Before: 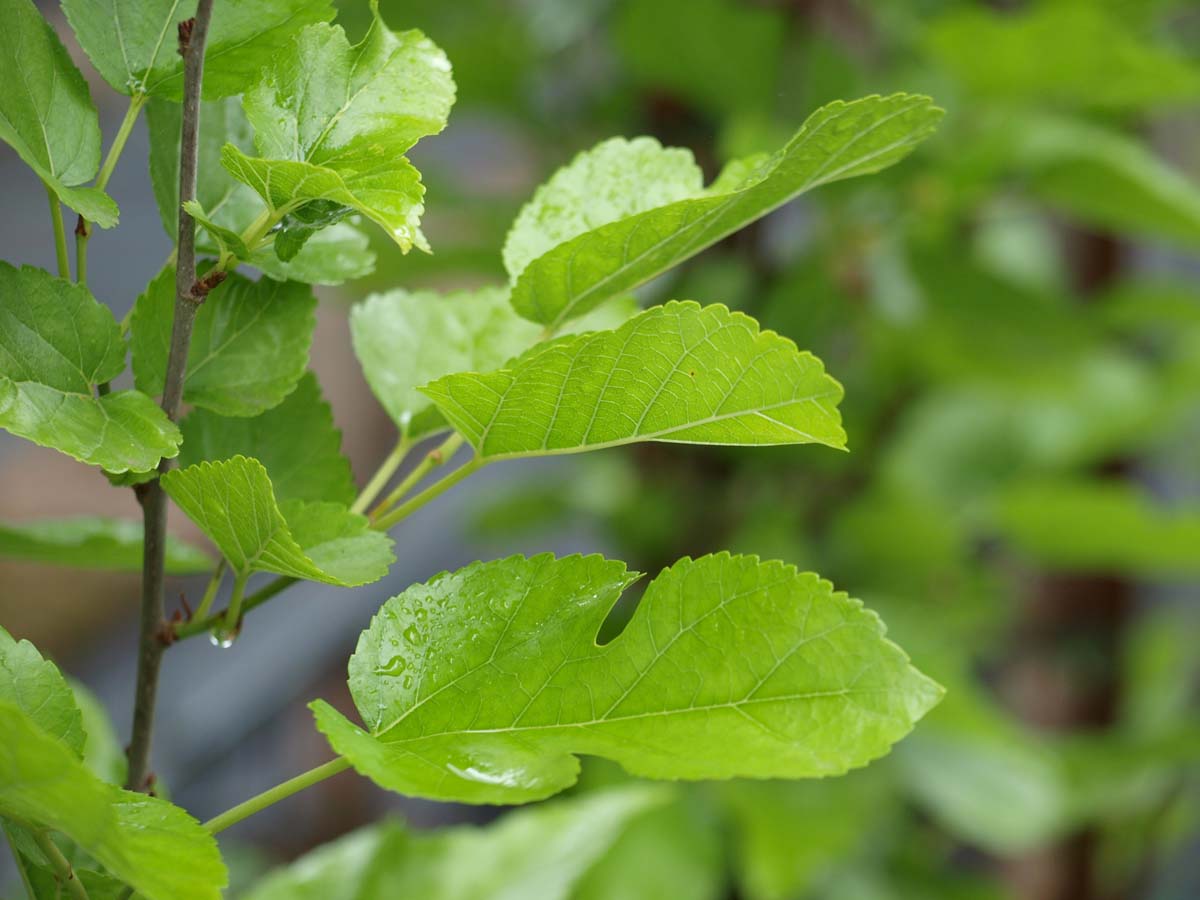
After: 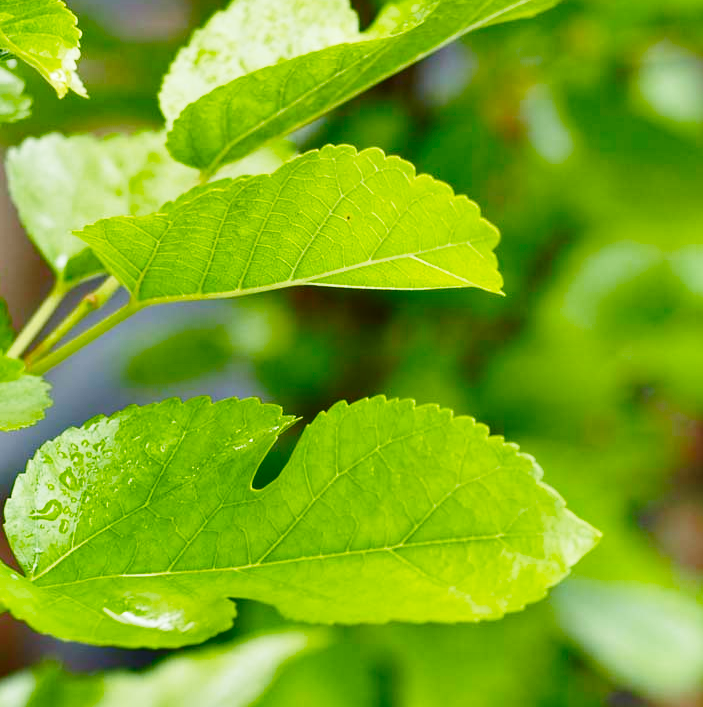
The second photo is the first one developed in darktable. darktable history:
shadows and highlights: shadows 30.67, highlights -62.77, soften with gaussian
color balance rgb: perceptual saturation grading › global saturation 26.283%, perceptual saturation grading › highlights -27.991%, perceptual saturation grading › mid-tones 15.915%, perceptual saturation grading › shadows 34.253%, global vibrance 20%
crop and rotate: left 28.704%, top 17.427%, right 12.672%, bottom 3.972%
base curve: curves: ch0 [(0, 0) (0.028, 0.03) (0.121, 0.232) (0.46, 0.748) (0.859, 0.968) (1, 1)], preserve colors none
